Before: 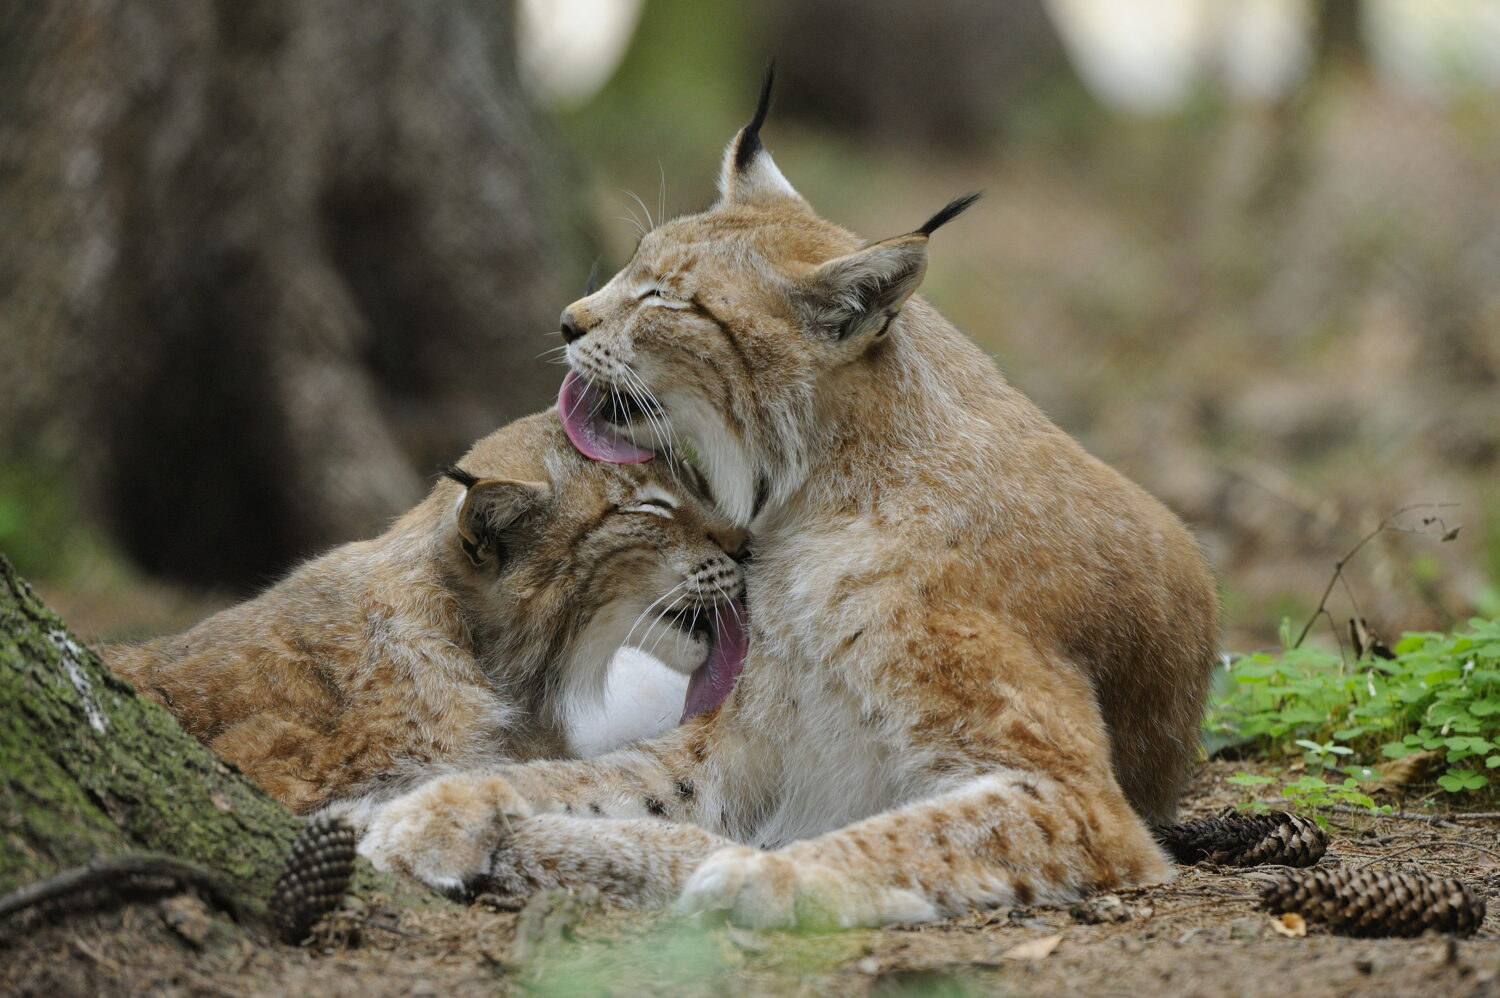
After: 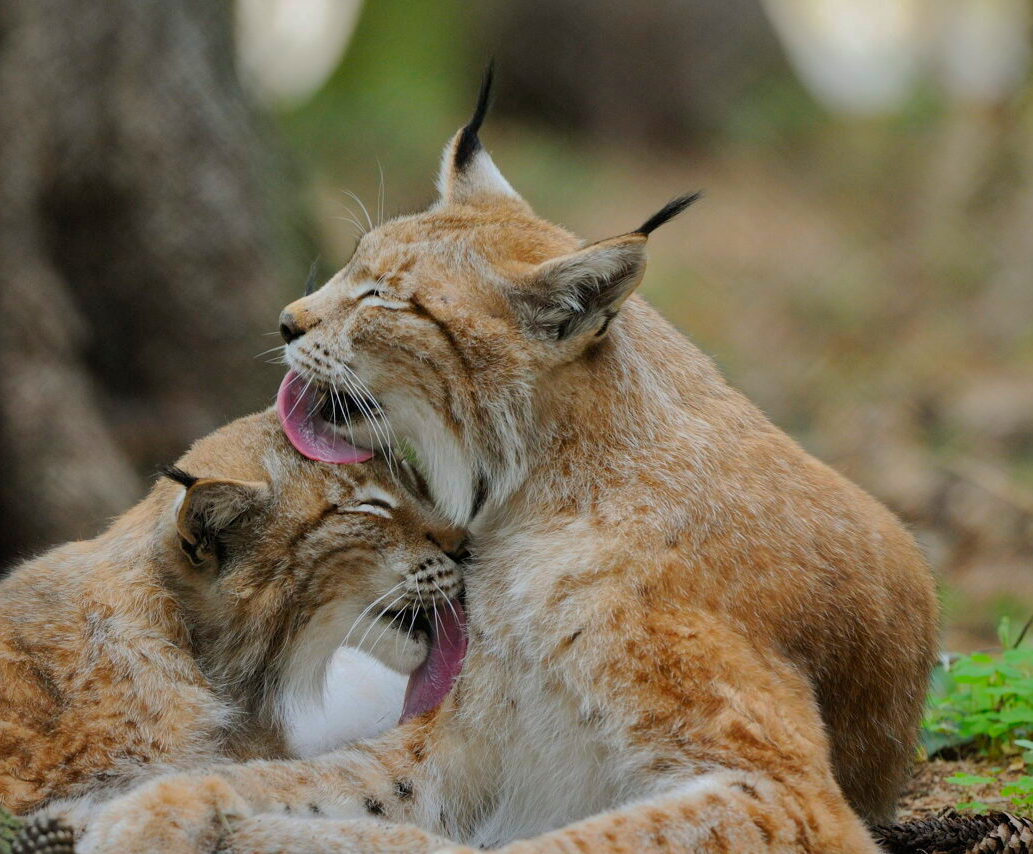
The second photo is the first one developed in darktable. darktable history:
contrast brightness saturation: saturation 0.103
crop: left 18.752%, right 12.372%, bottom 14.42%
shadows and highlights: shadows 25.65, highlights -70.5
